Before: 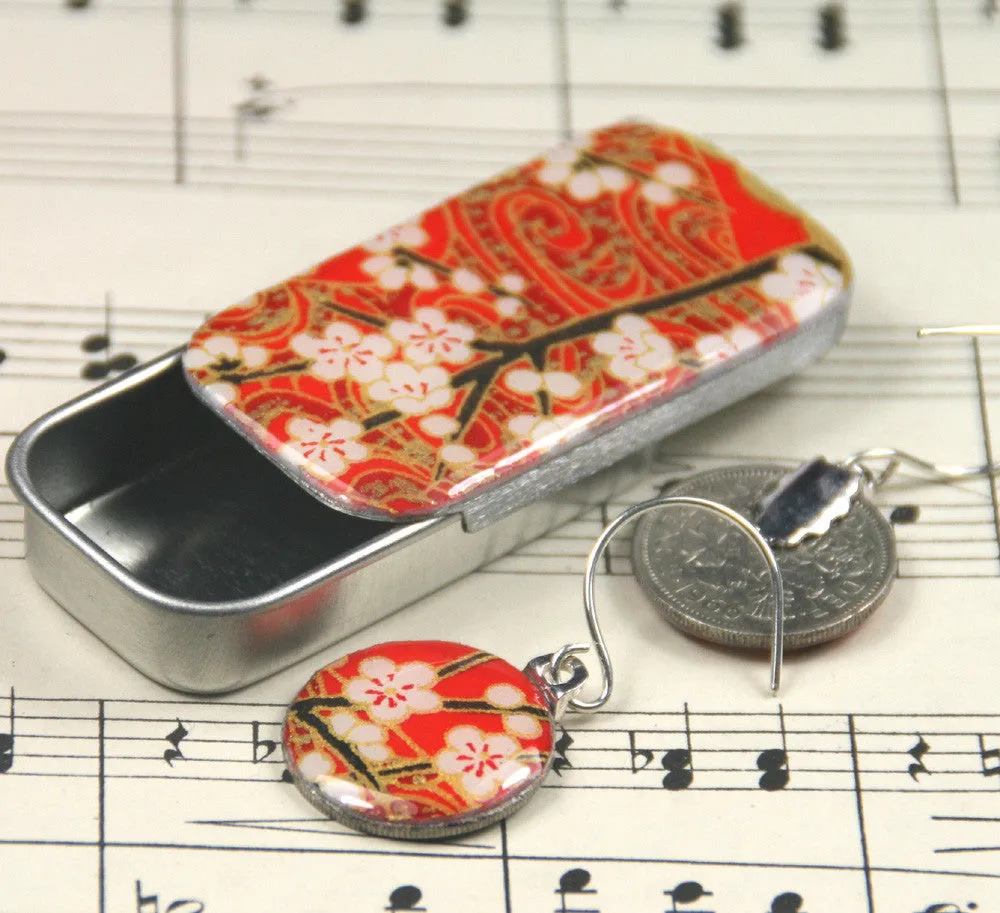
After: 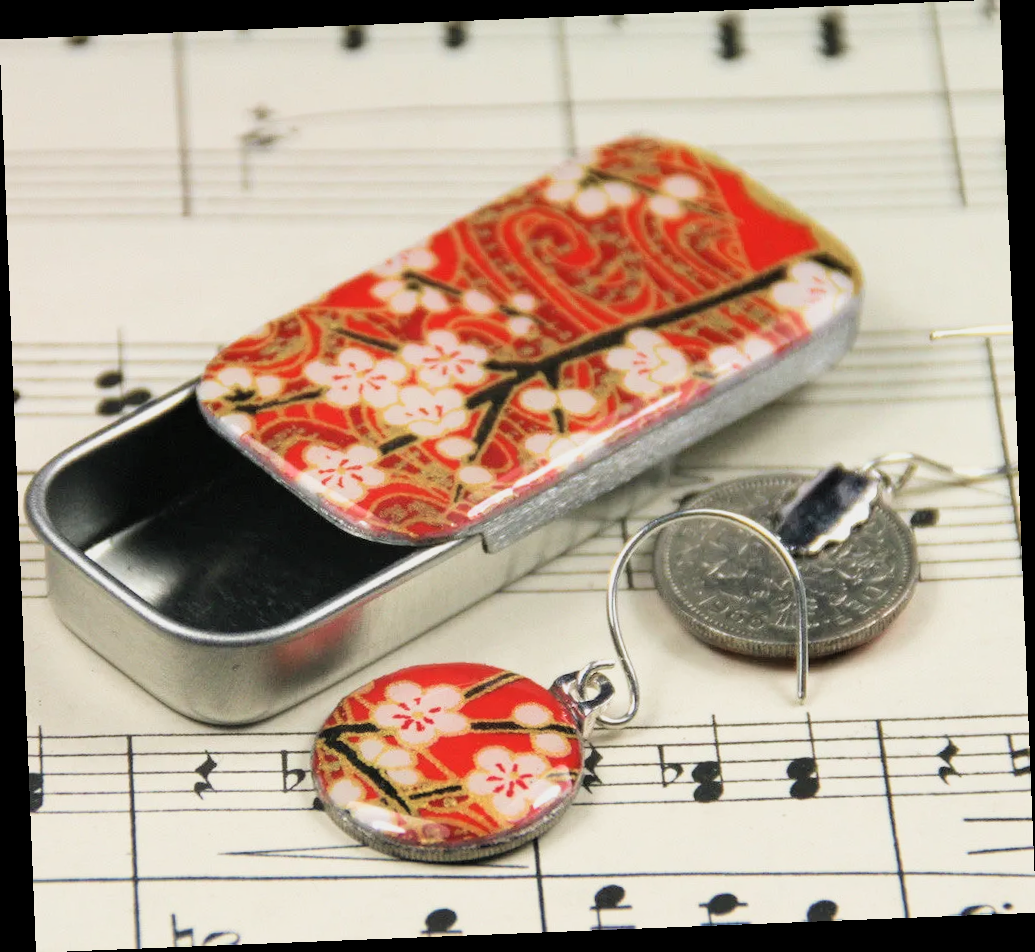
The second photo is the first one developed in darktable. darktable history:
rotate and perspective: rotation -2.29°, automatic cropping off
filmic rgb: black relative exposure -5 EV, white relative exposure 3.2 EV, hardness 3.42, contrast 1.2, highlights saturation mix -50%
velvia: on, module defaults
